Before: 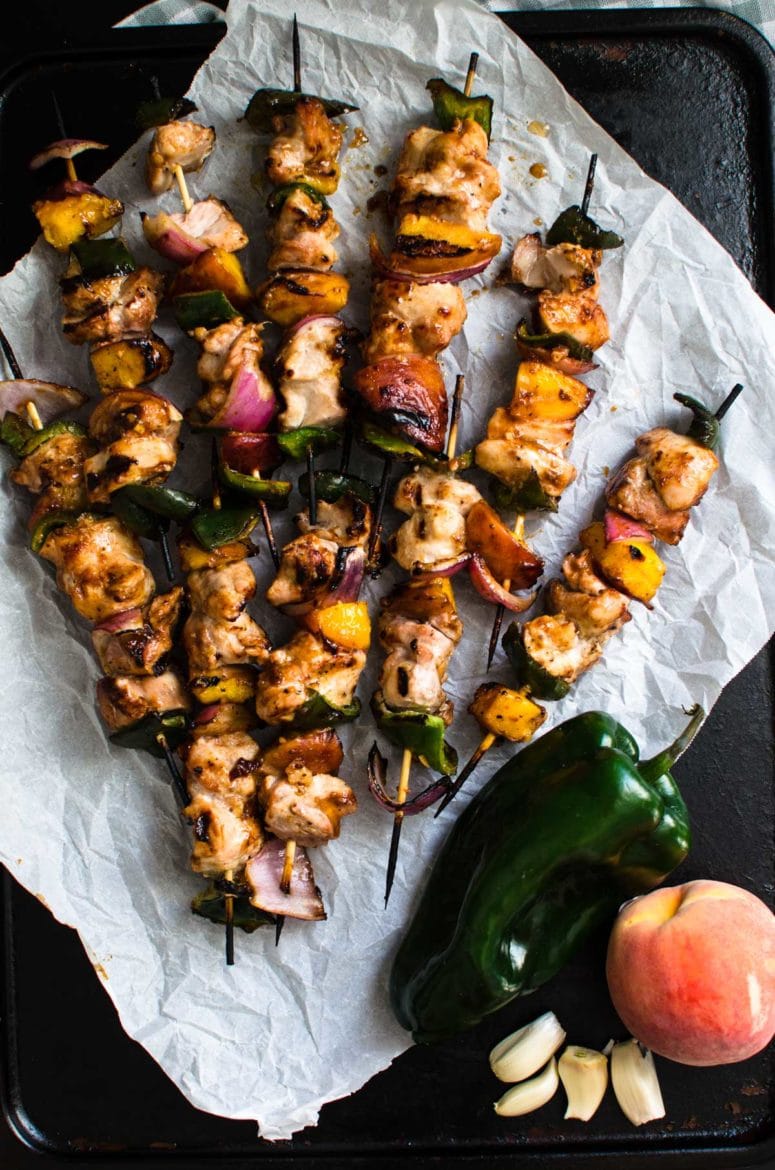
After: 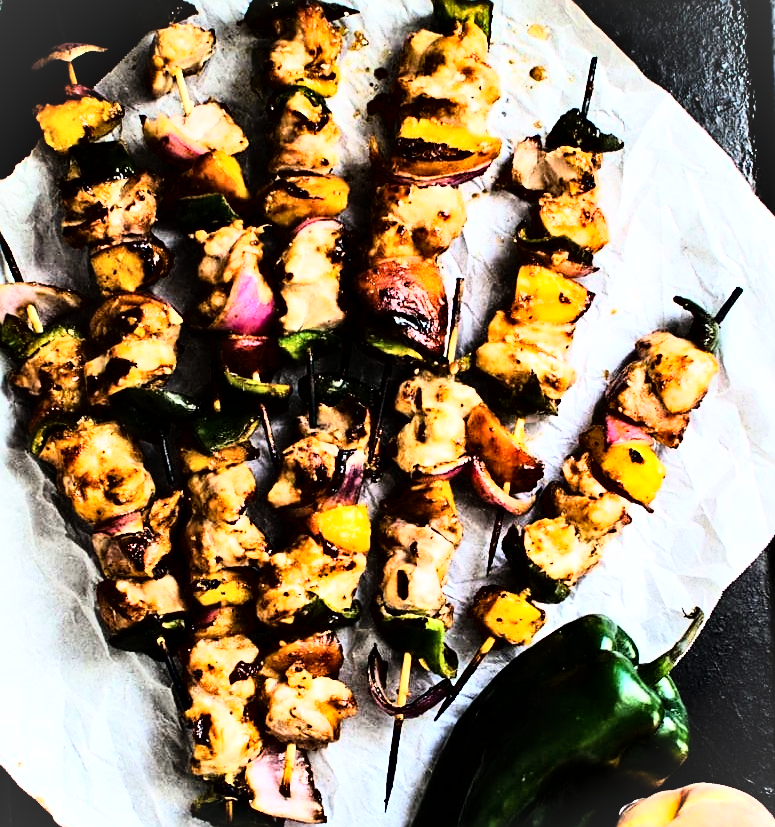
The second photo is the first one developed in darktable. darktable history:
sharpen: amount 0.575
shadows and highlights: radius 337.17, shadows 29.01, soften with gaussian
crop and rotate: top 8.293%, bottom 20.996%
rgb curve: curves: ch0 [(0, 0) (0.21, 0.15) (0.24, 0.21) (0.5, 0.75) (0.75, 0.96) (0.89, 0.99) (1, 1)]; ch1 [(0, 0.02) (0.21, 0.13) (0.25, 0.2) (0.5, 0.67) (0.75, 0.9) (0.89, 0.97) (1, 1)]; ch2 [(0, 0.02) (0.21, 0.13) (0.25, 0.2) (0.5, 0.67) (0.75, 0.9) (0.89, 0.97) (1, 1)], compensate middle gray true
vignetting: fall-off start 100%, brightness 0.05, saturation 0
contrast equalizer: y [[0.514, 0.573, 0.581, 0.508, 0.5, 0.5], [0.5 ×6], [0.5 ×6], [0 ×6], [0 ×6]]
contrast brightness saturation: contrast 0.1, brightness 0.03, saturation 0.09
